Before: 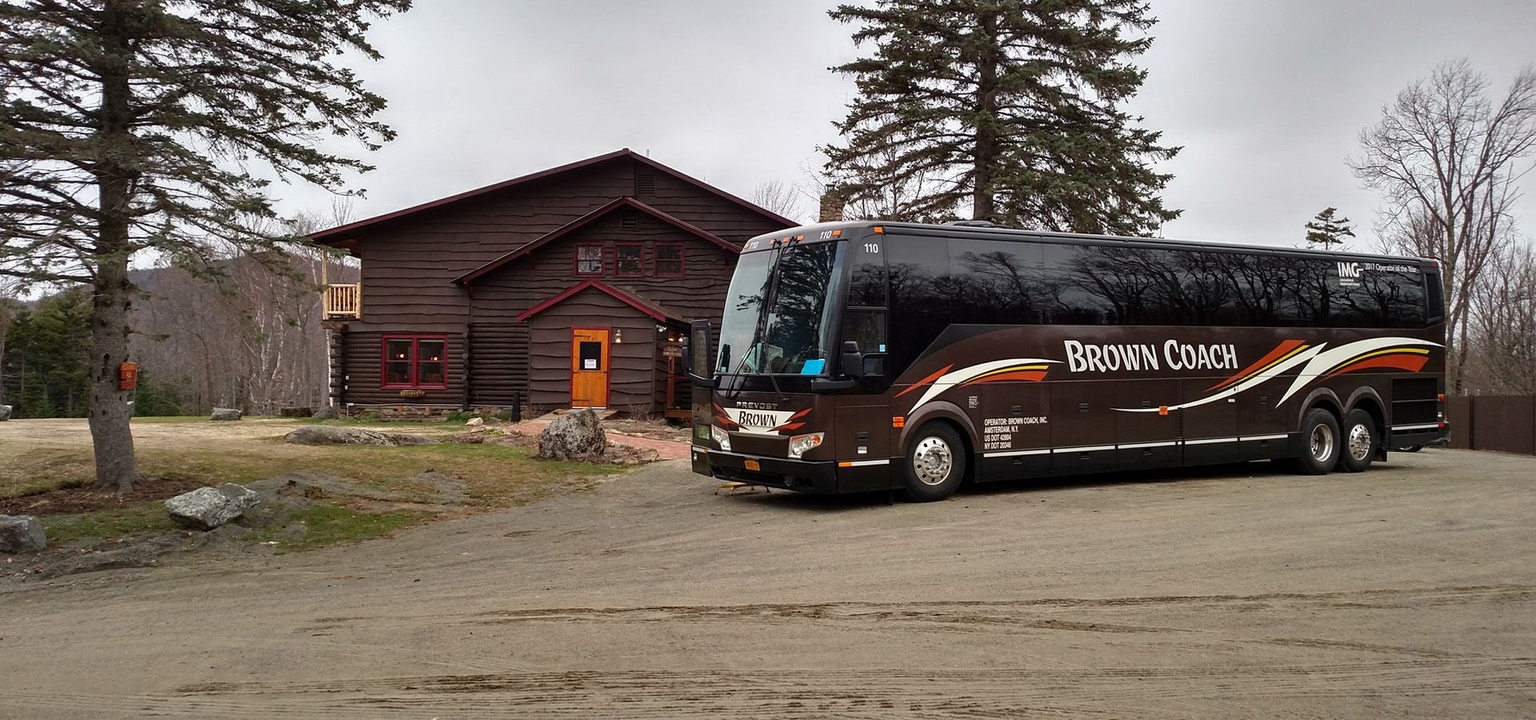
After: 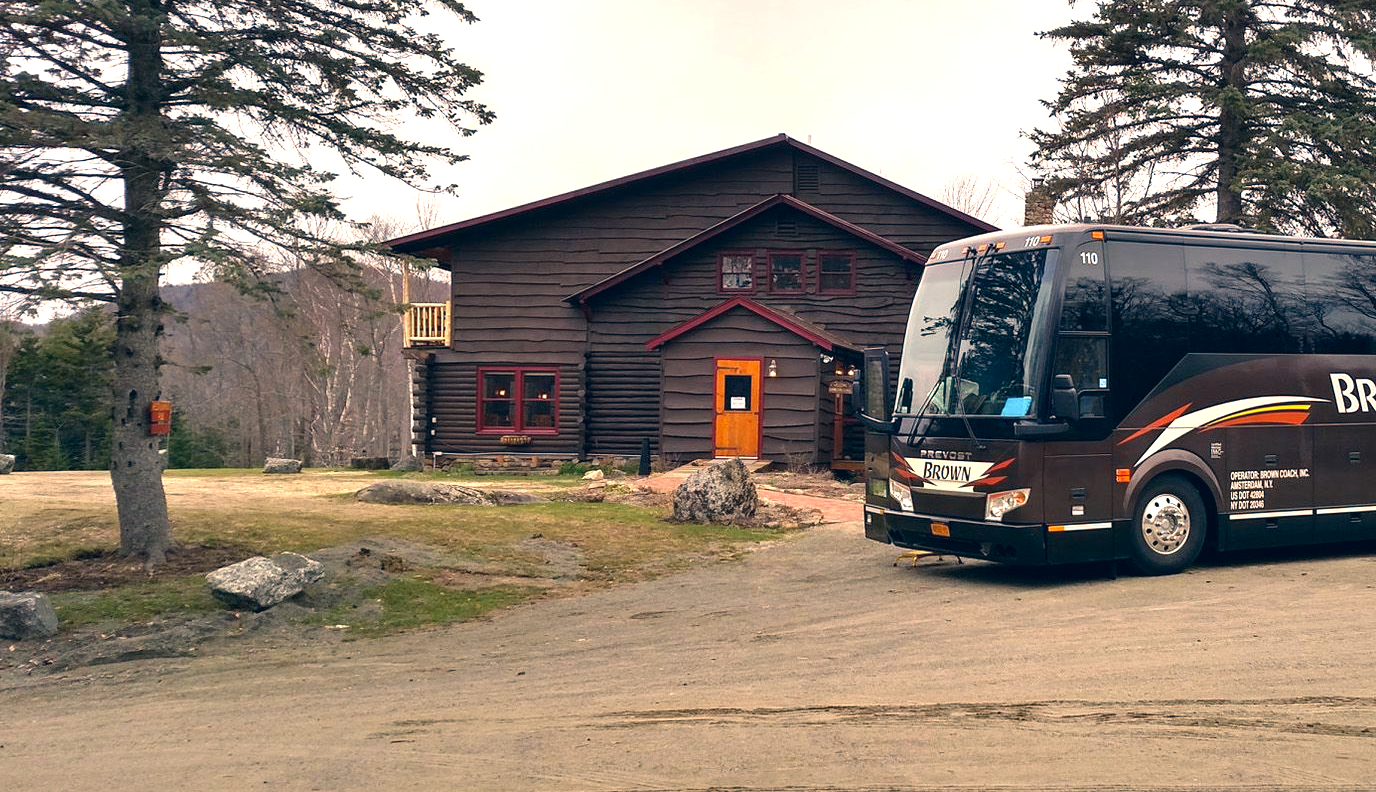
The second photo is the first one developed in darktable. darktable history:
color correction: highlights a* 10.32, highlights b* 14.66, shadows a* -9.59, shadows b* -15.02
crop: top 5.803%, right 27.864%, bottom 5.804%
exposure: black level correction 0, exposure 0.7 EV, compensate exposure bias true, compensate highlight preservation false
